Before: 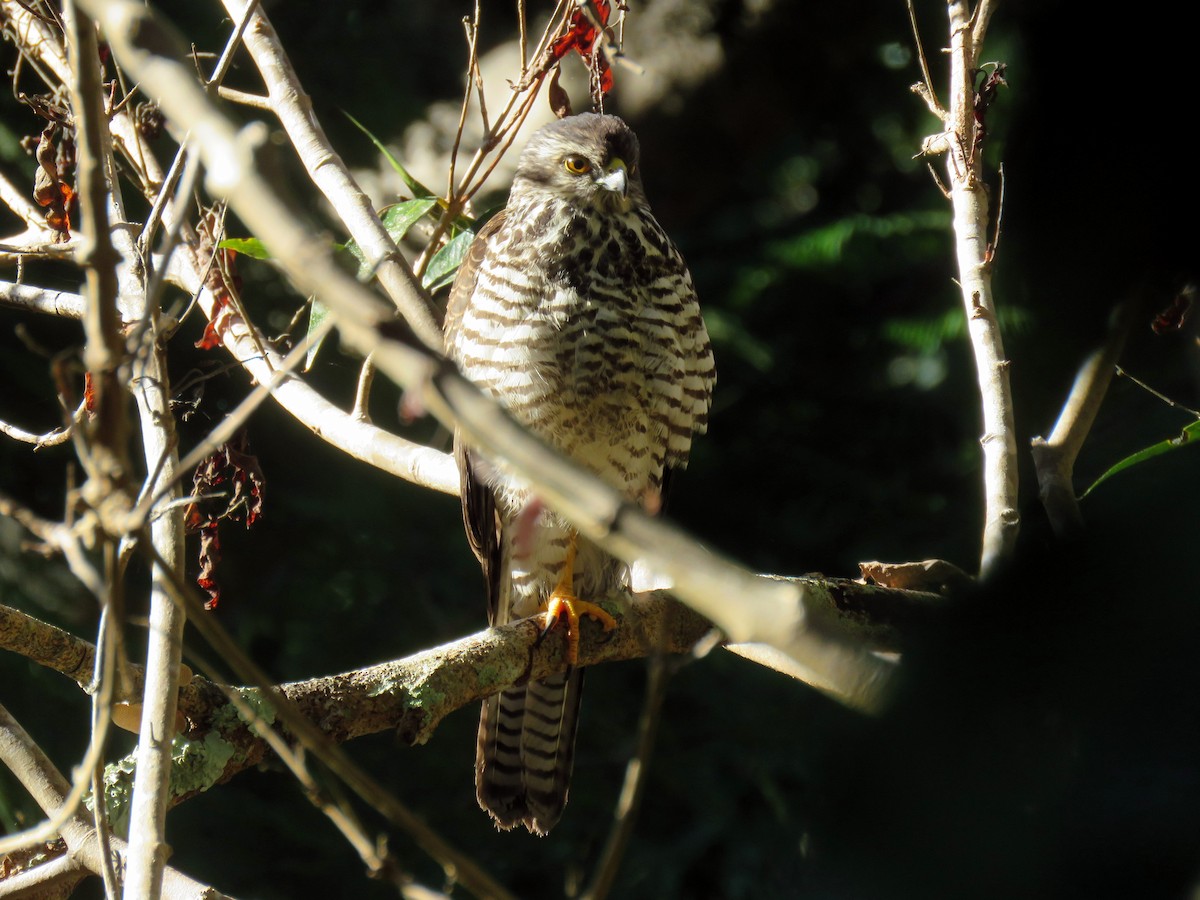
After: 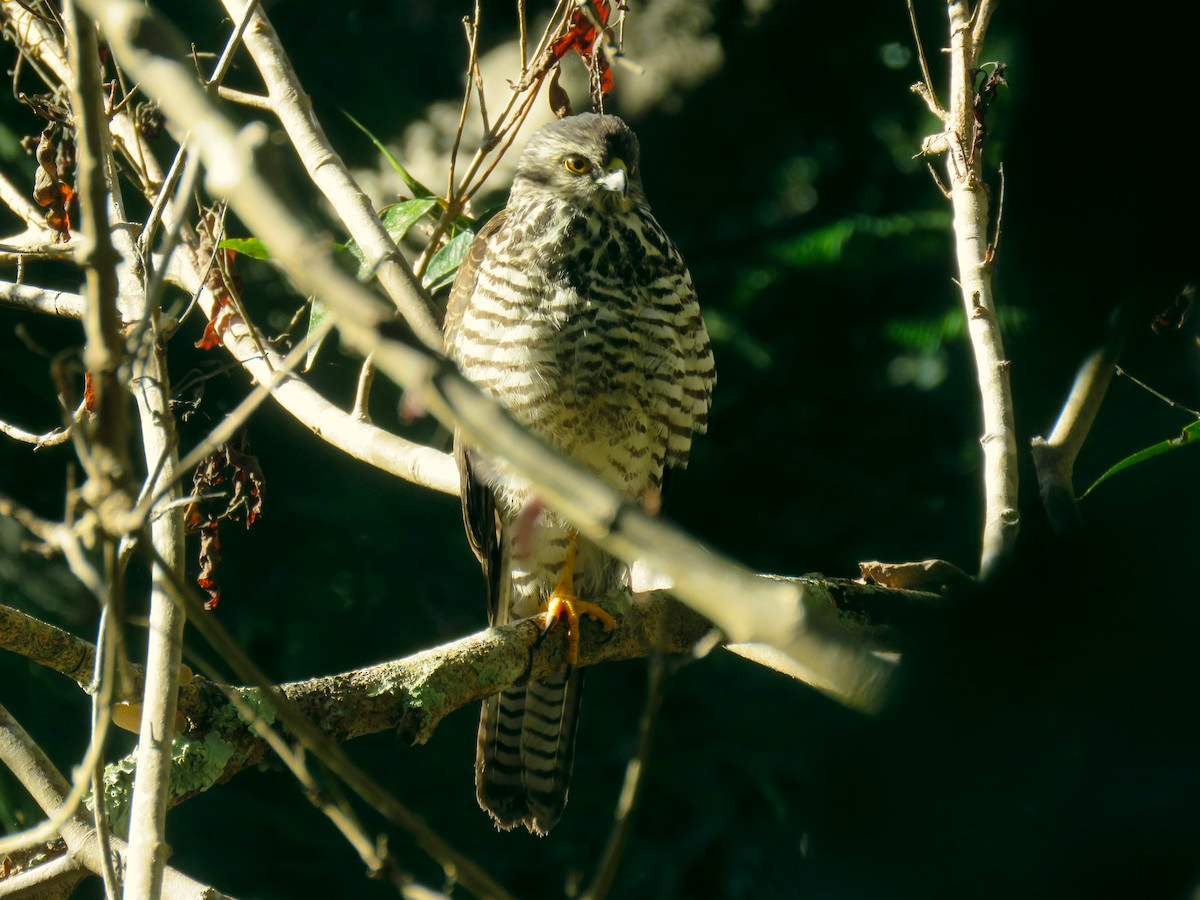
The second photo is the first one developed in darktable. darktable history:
color correction: highlights a* -0.482, highlights b* 9.48, shadows a* -9.48, shadows b* 0.803
vibrance: on, module defaults
